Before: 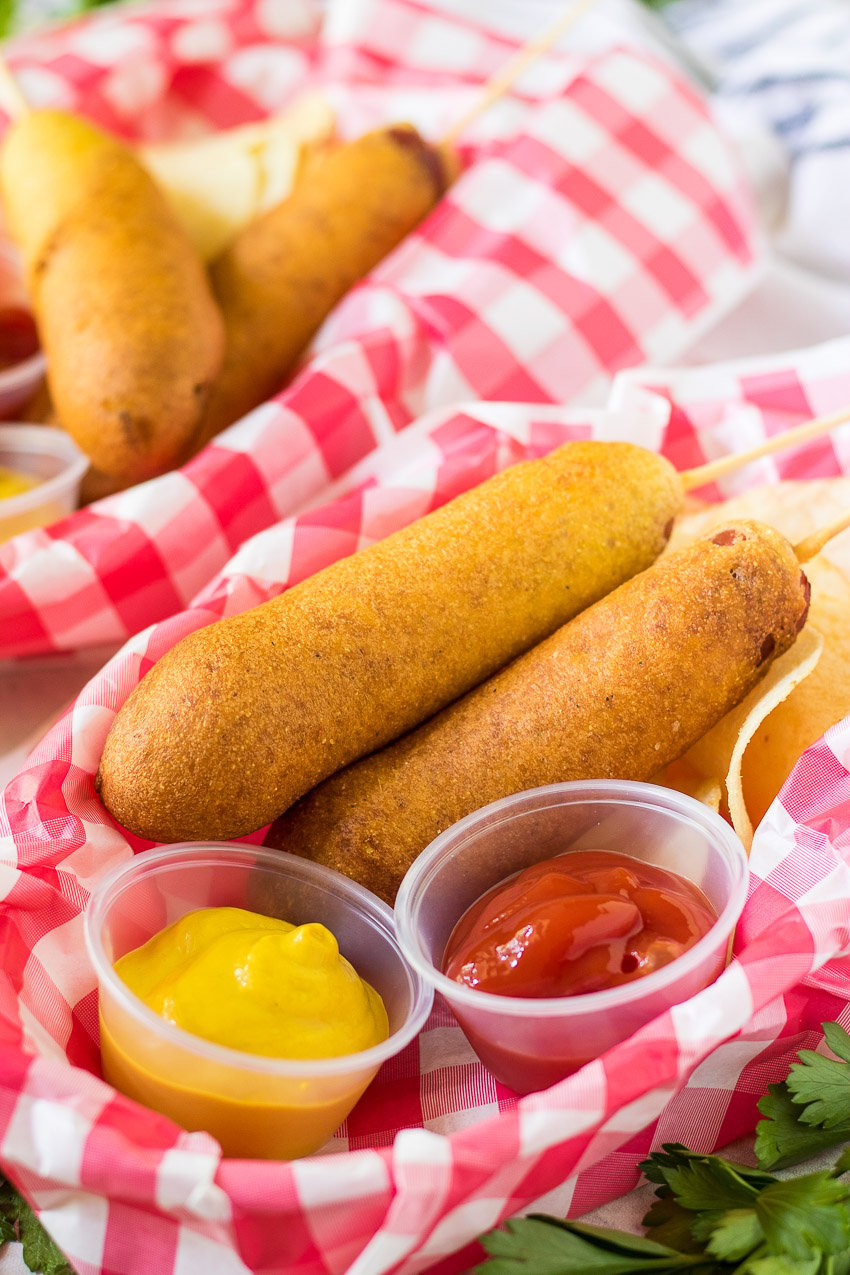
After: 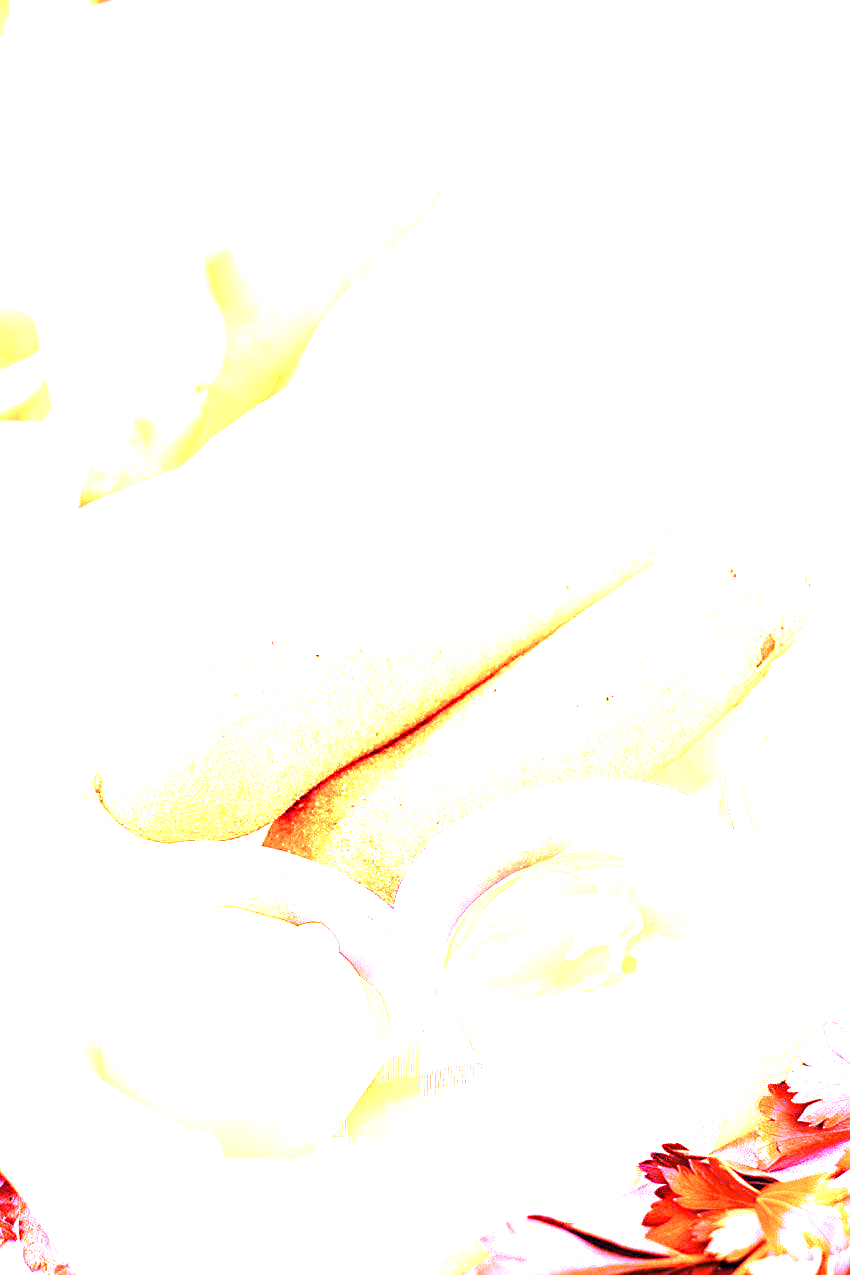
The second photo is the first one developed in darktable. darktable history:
velvia: on, module defaults
sharpen: amount 0.2
white balance: red 8, blue 8
